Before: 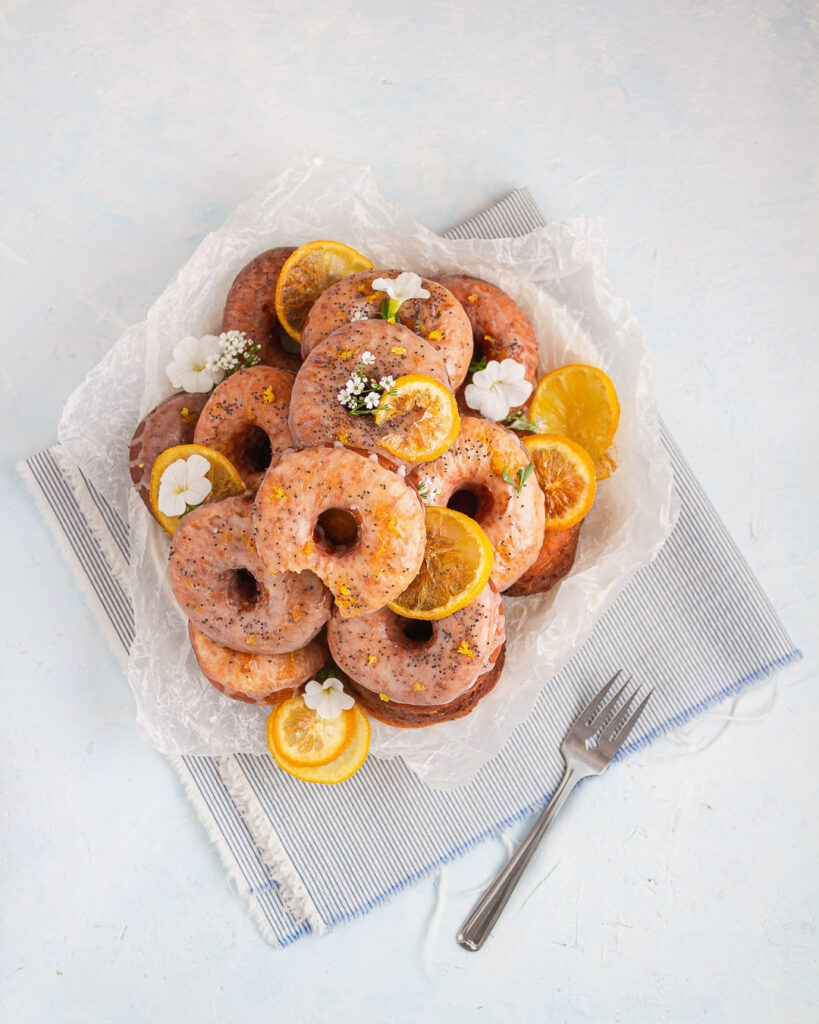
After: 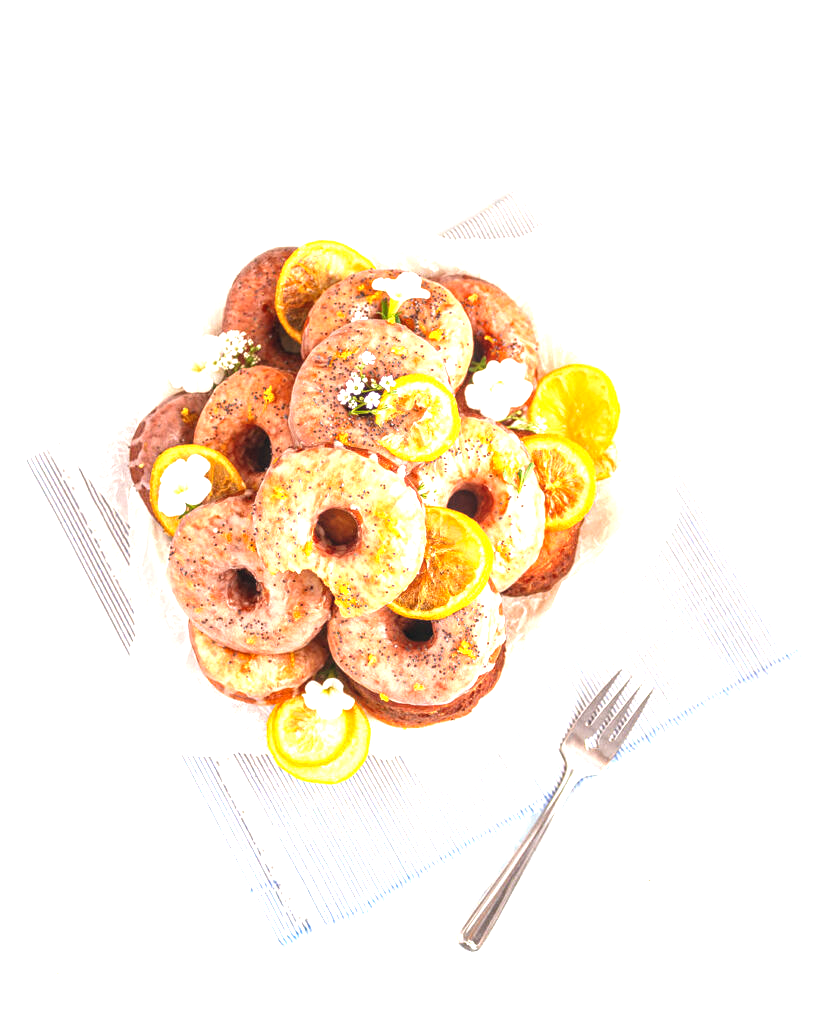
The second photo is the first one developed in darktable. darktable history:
local contrast: detail 130%
exposure: black level correction -0.002, exposure 1.35 EV, compensate highlight preservation false
color balance: lift [0.998, 0.998, 1.001, 1.002], gamma [0.995, 1.025, 0.992, 0.975], gain [0.995, 1.02, 0.997, 0.98]
